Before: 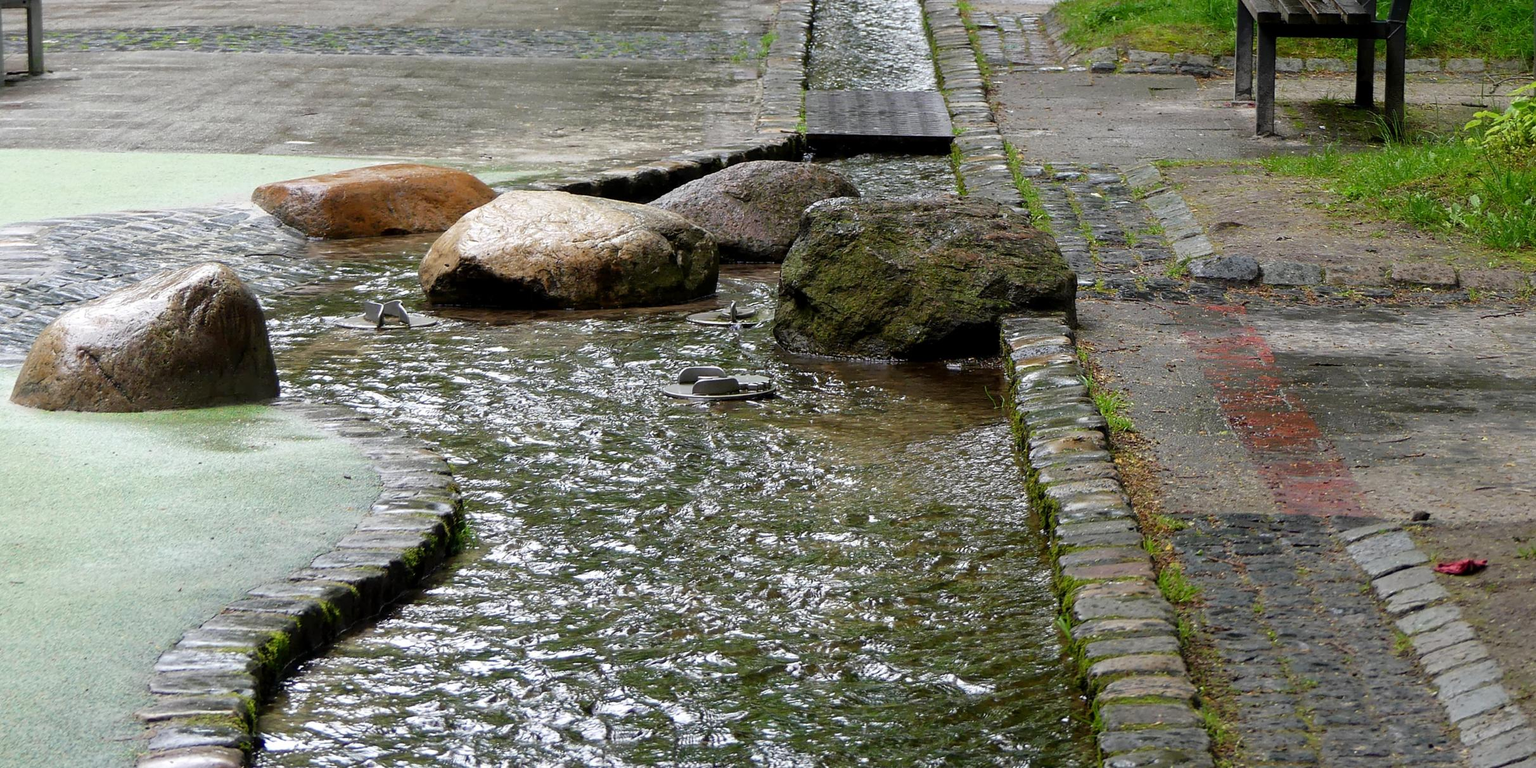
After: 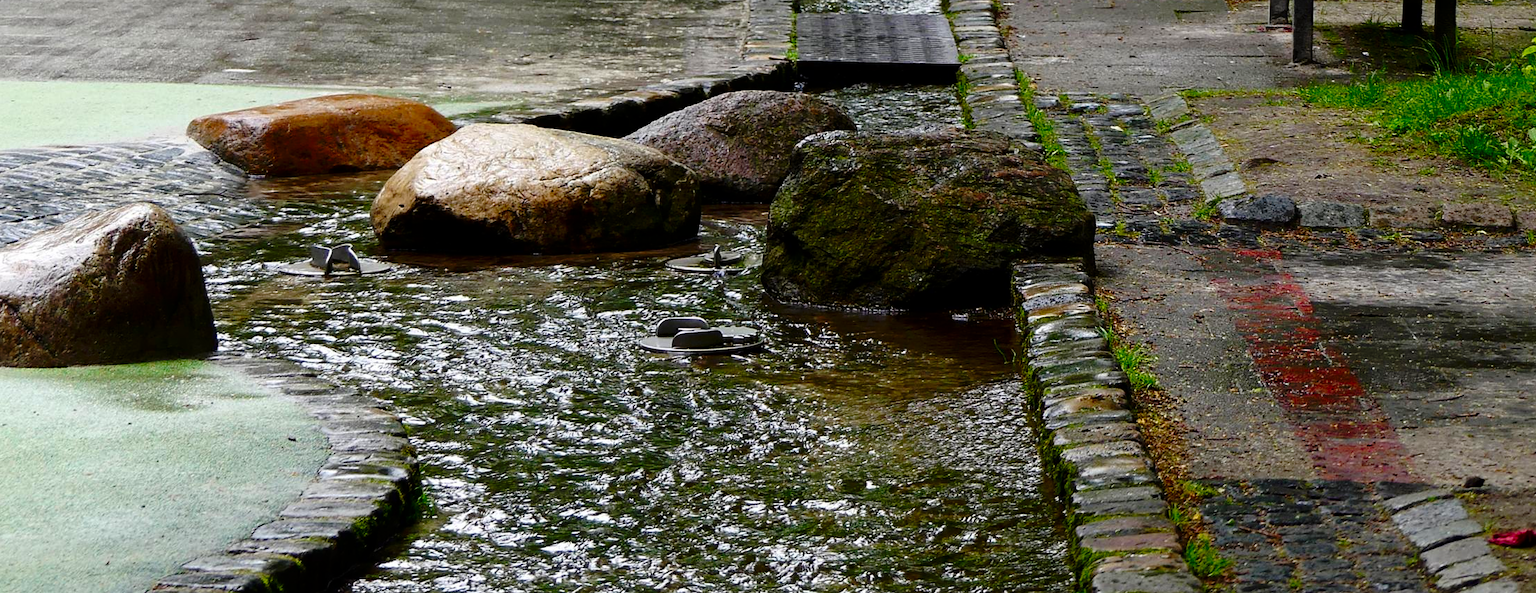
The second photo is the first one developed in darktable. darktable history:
crop: left 5.382%, top 10.298%, right 3.78%, bottom 19.454%
contrast brightness saturation: contrast 0.121, brightness -0.117, saturation 0.203
base curve: curves: ch0 [(0, 0) (0.073, 0.04) (0.157, 0.139) (0.492, 0.492) (0.758, 0.758) (1, 1)], preserve colors none
